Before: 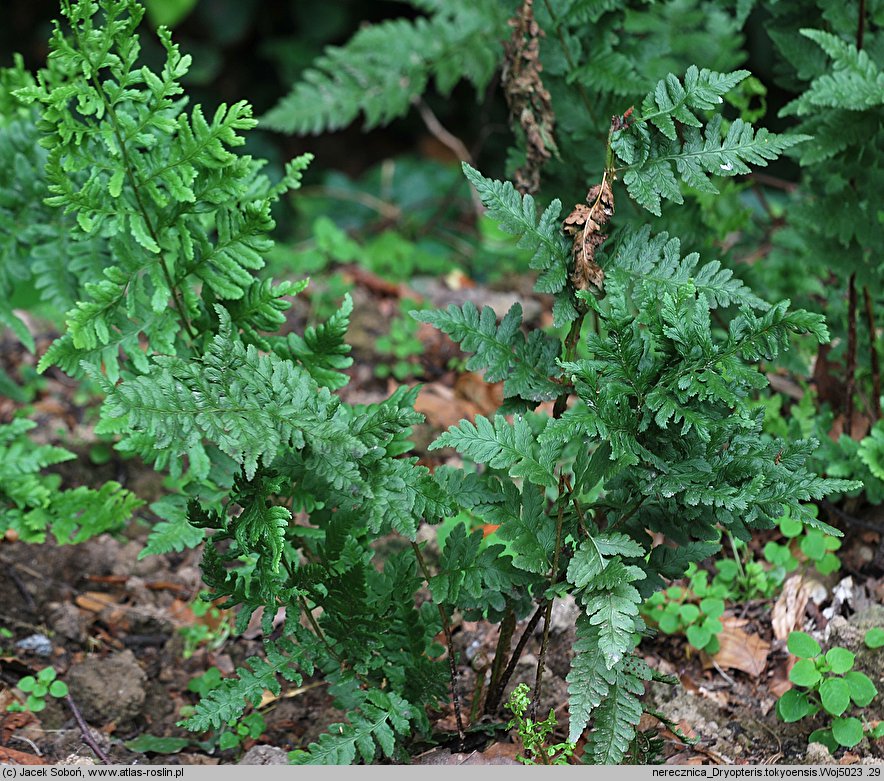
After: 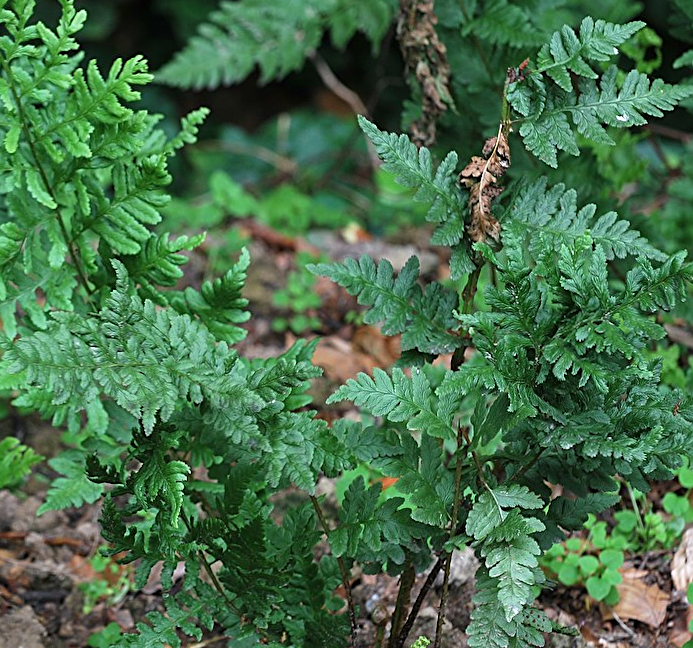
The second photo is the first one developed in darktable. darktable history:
white balance: red 0.986, blue 1.01
rotate and perspective: rotation -0.45°, automatic cropping original format, crop left 0.008, crop right 0.992, crop top 0.012, crop bottom 0.988
sharpen: amount 0.2
crop: left 11.225%, top 5.381%, right 9.565%, bottom 10.314%
